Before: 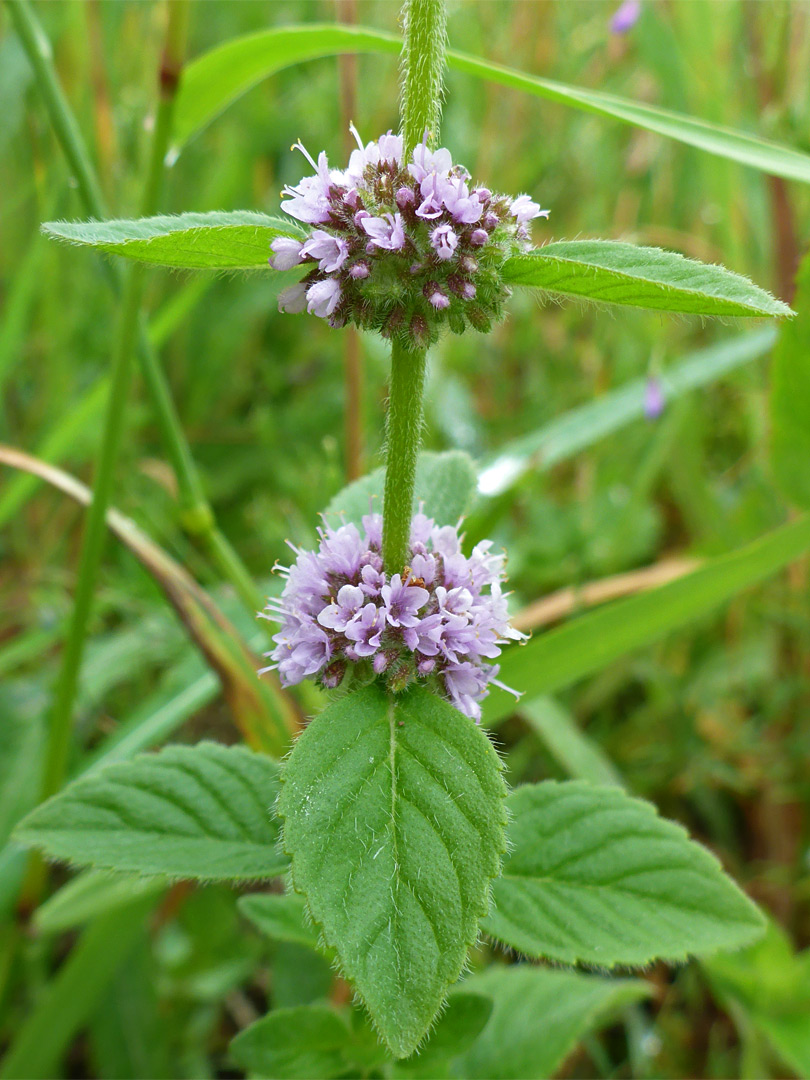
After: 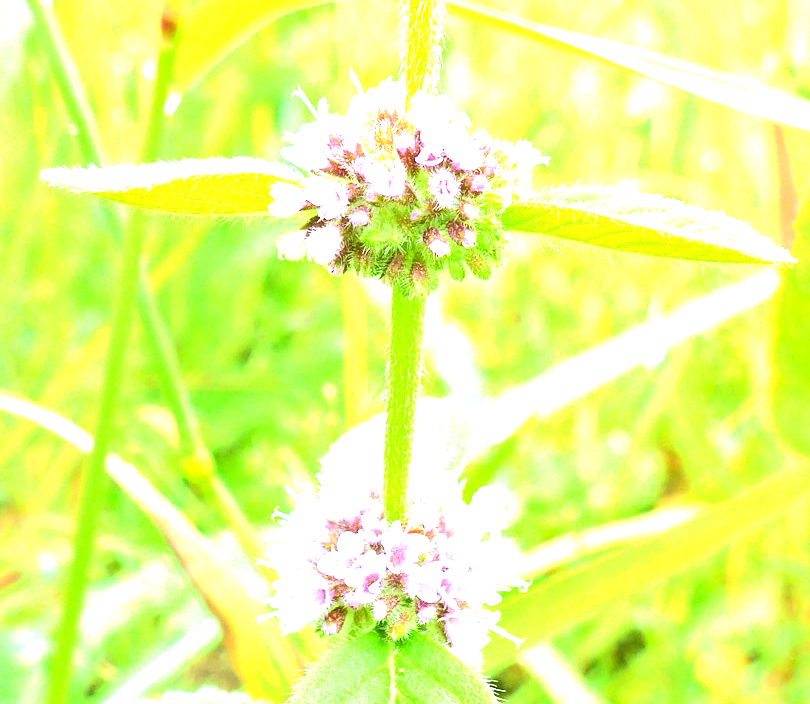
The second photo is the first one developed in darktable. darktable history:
tone equalizer: -8 EV 0.008 EV, -7 EV -0.042 EV, -6 EV 0.005 EV, -5 EV 0.028 EV, -4 EV 0.302 EV, -3 EV 0.675 EV, -2 EV 0.573 EV, -1 EV 0.176 EV, +0 EV 0.052 EV, edges refinement/feathering 500, mask exposure compensation -1.57 EV, preserve details no
crop and rotate: top 4.92%, bottom 29.884%
exposure: black level correction 0.001, exposure 2.522 EV, compensate exposure bias true, compensate highlight preservation false
